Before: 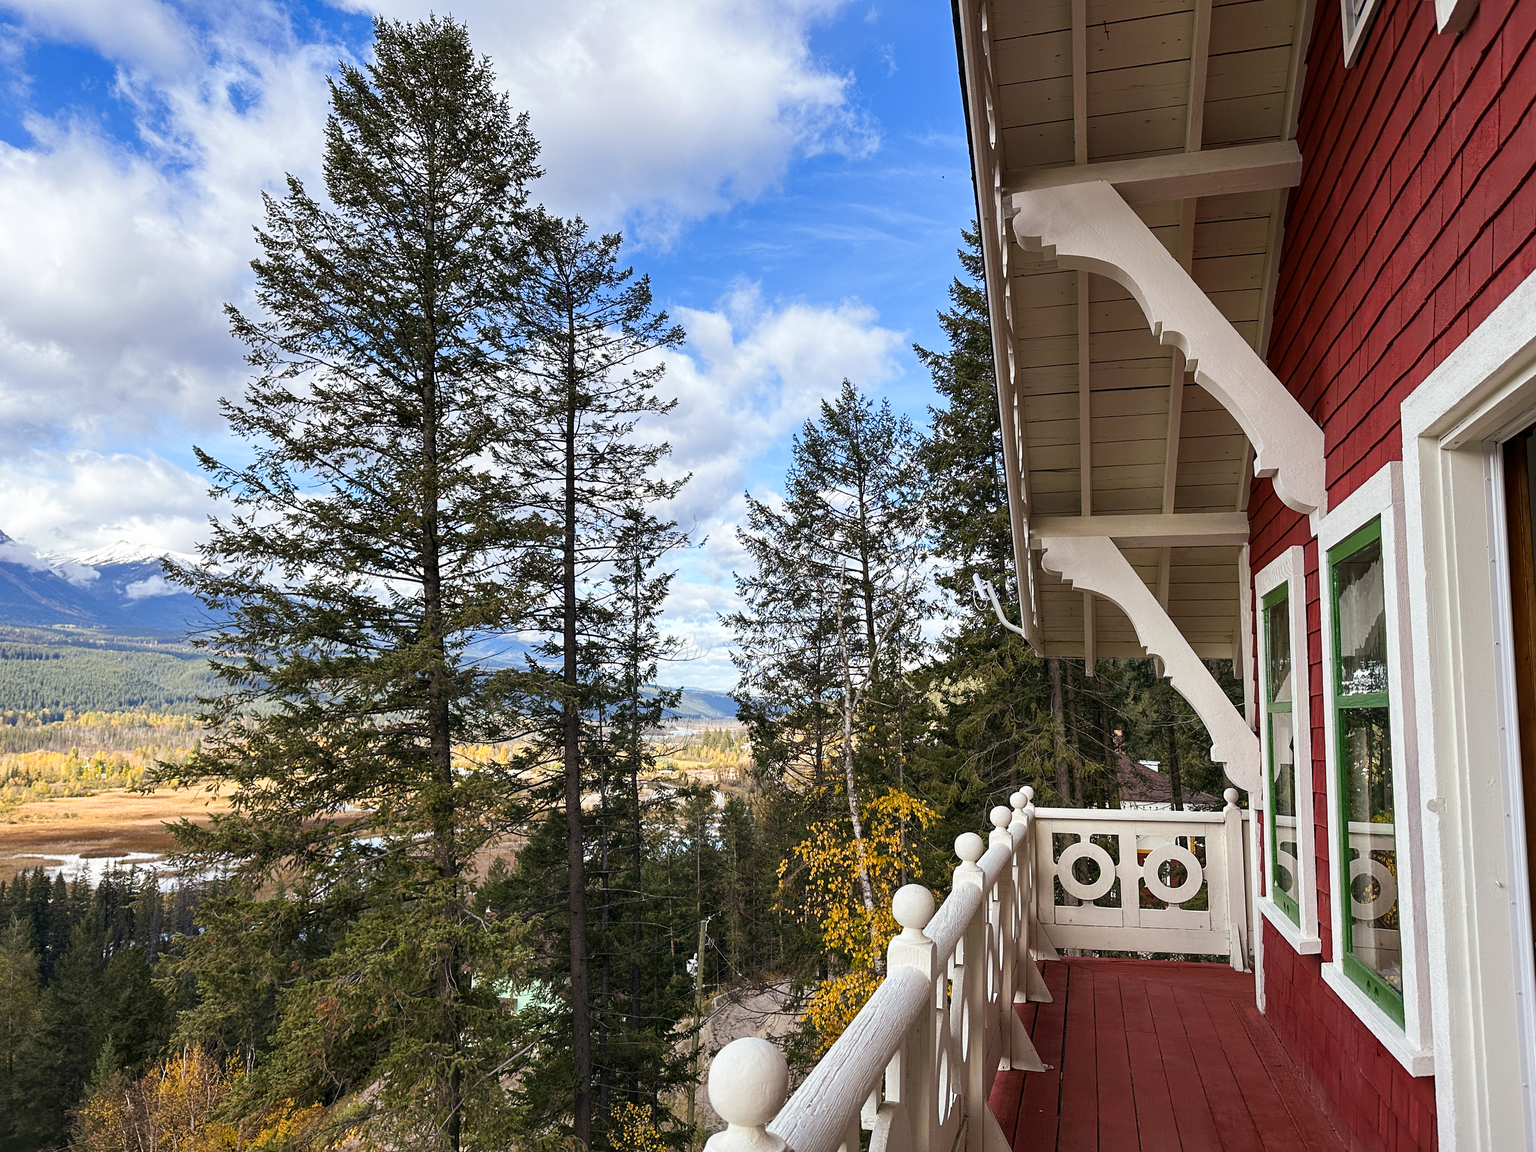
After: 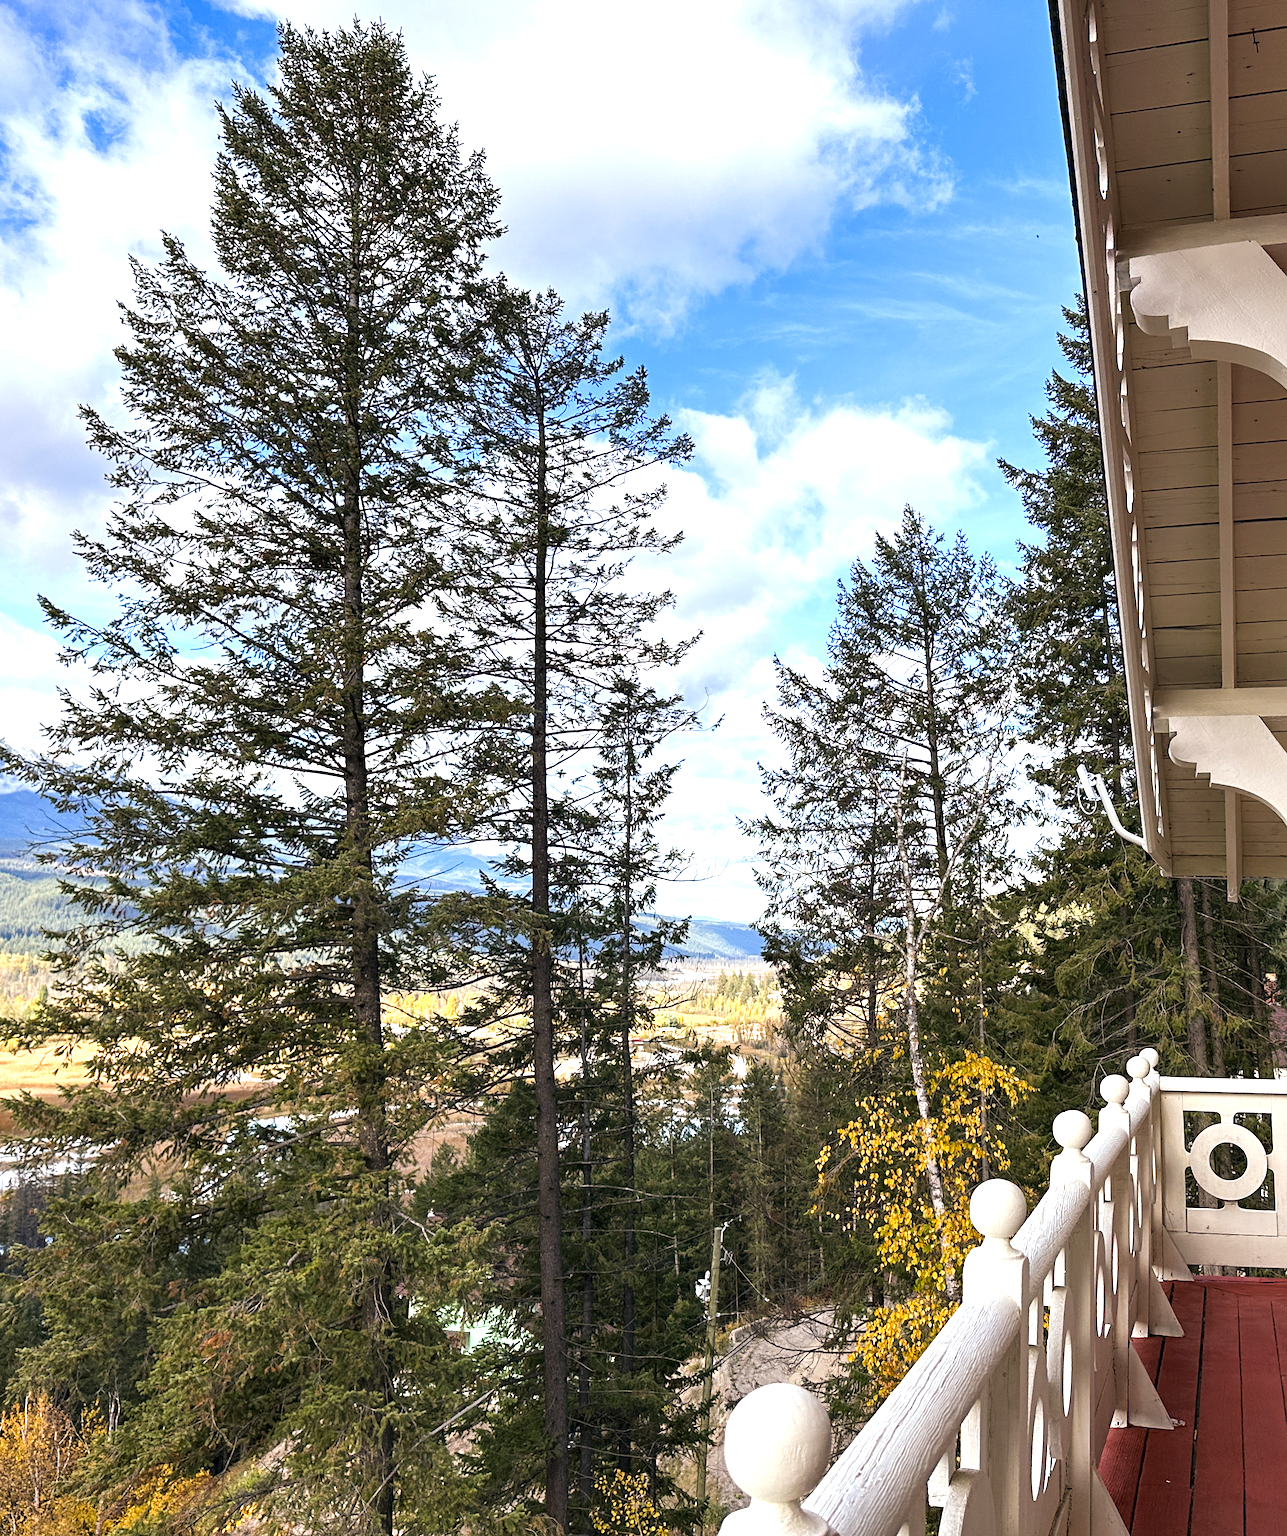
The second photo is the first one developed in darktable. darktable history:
exposure: exposure 0.647 EV, compensate exposure bias true, compensate highlight preservation false
crop: left 10.758%, right 26.358%
